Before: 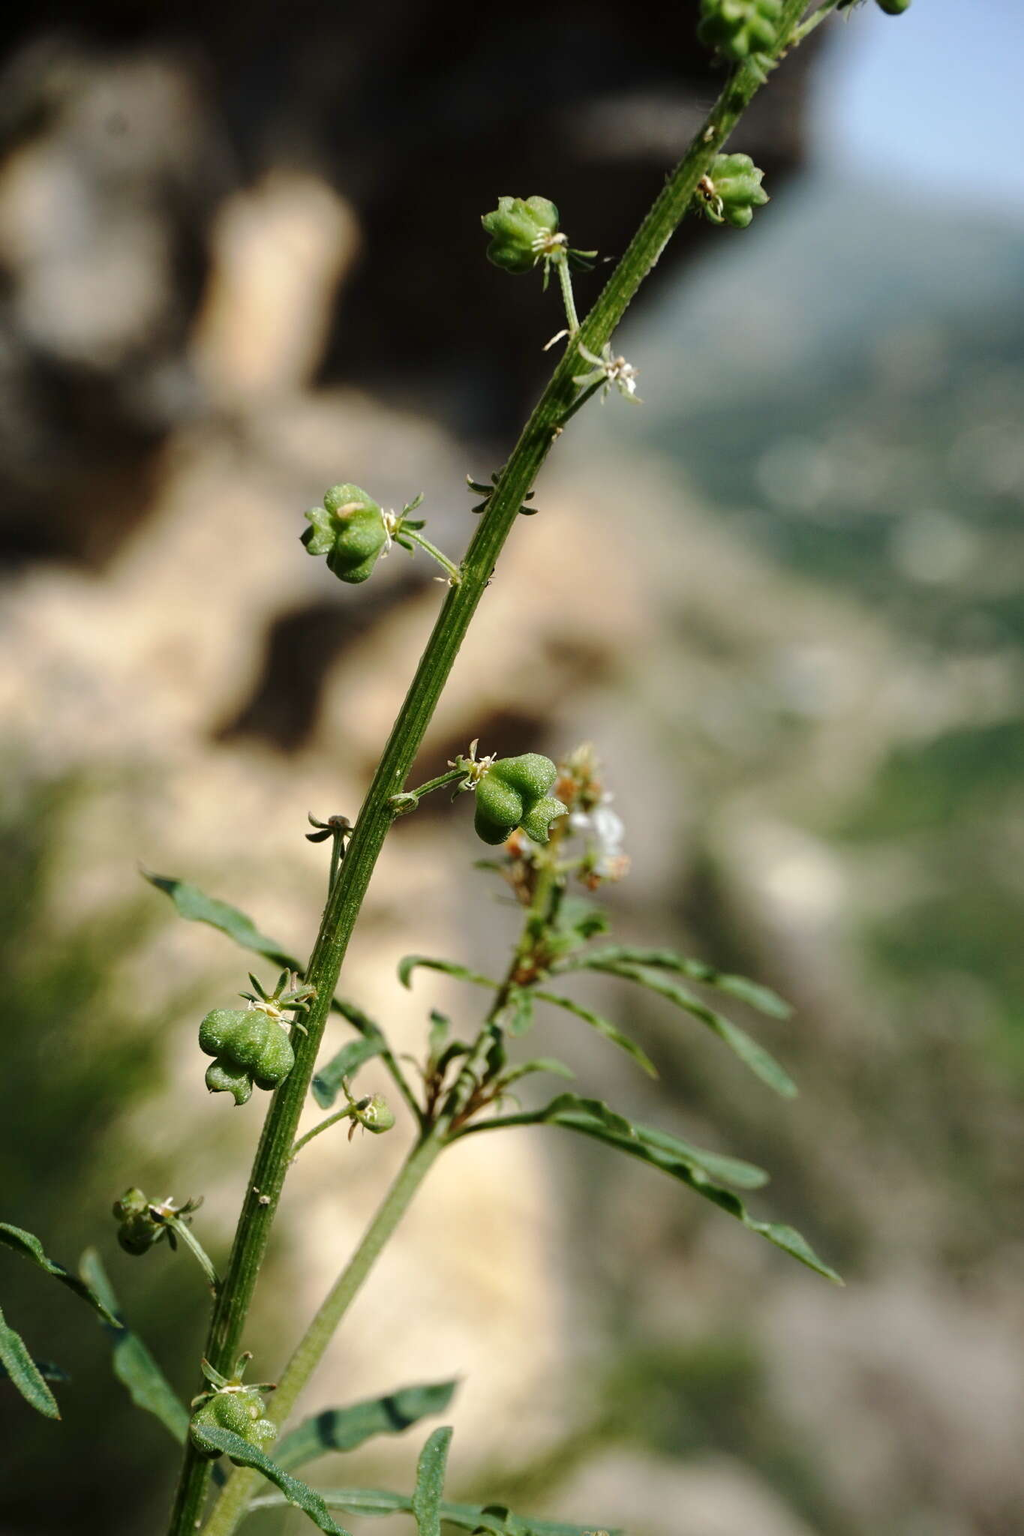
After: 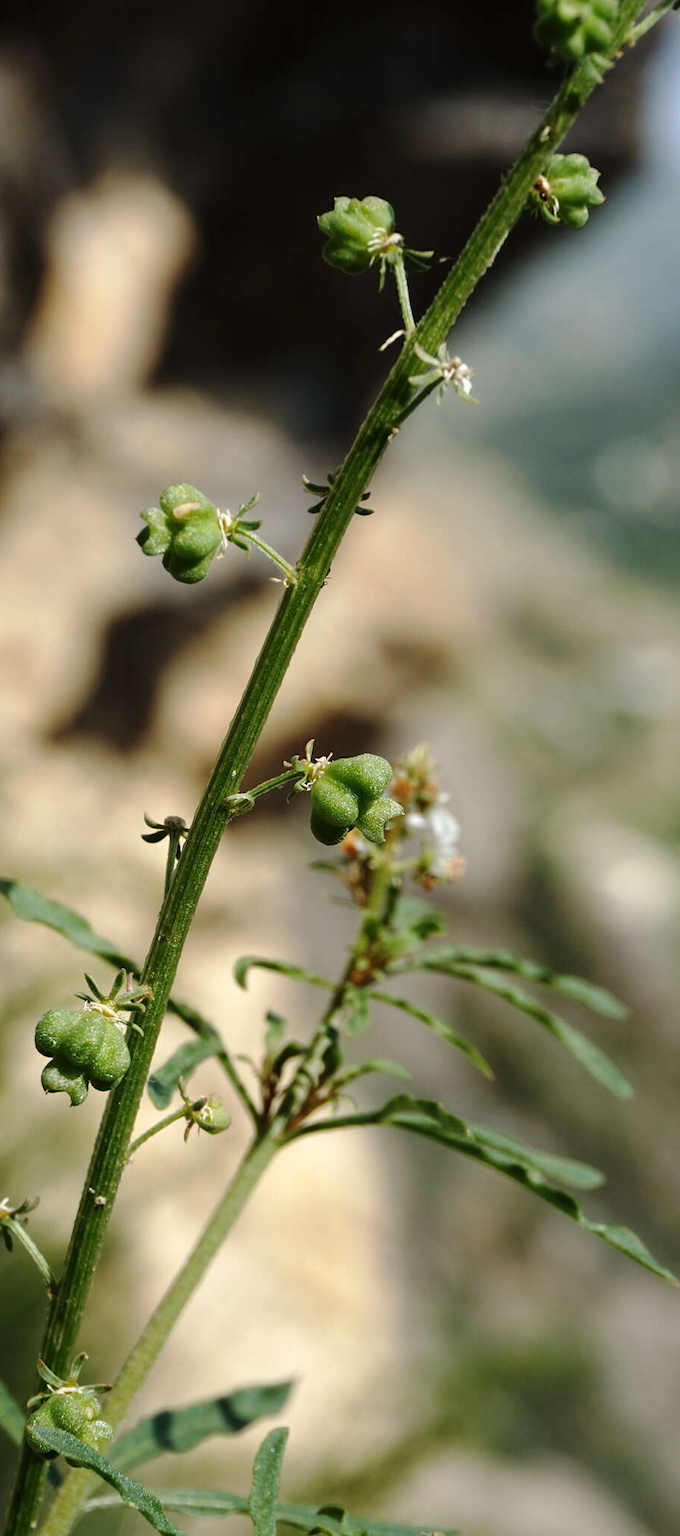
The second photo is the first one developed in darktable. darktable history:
crop and rotate: left 16.063%, right 17.488%
